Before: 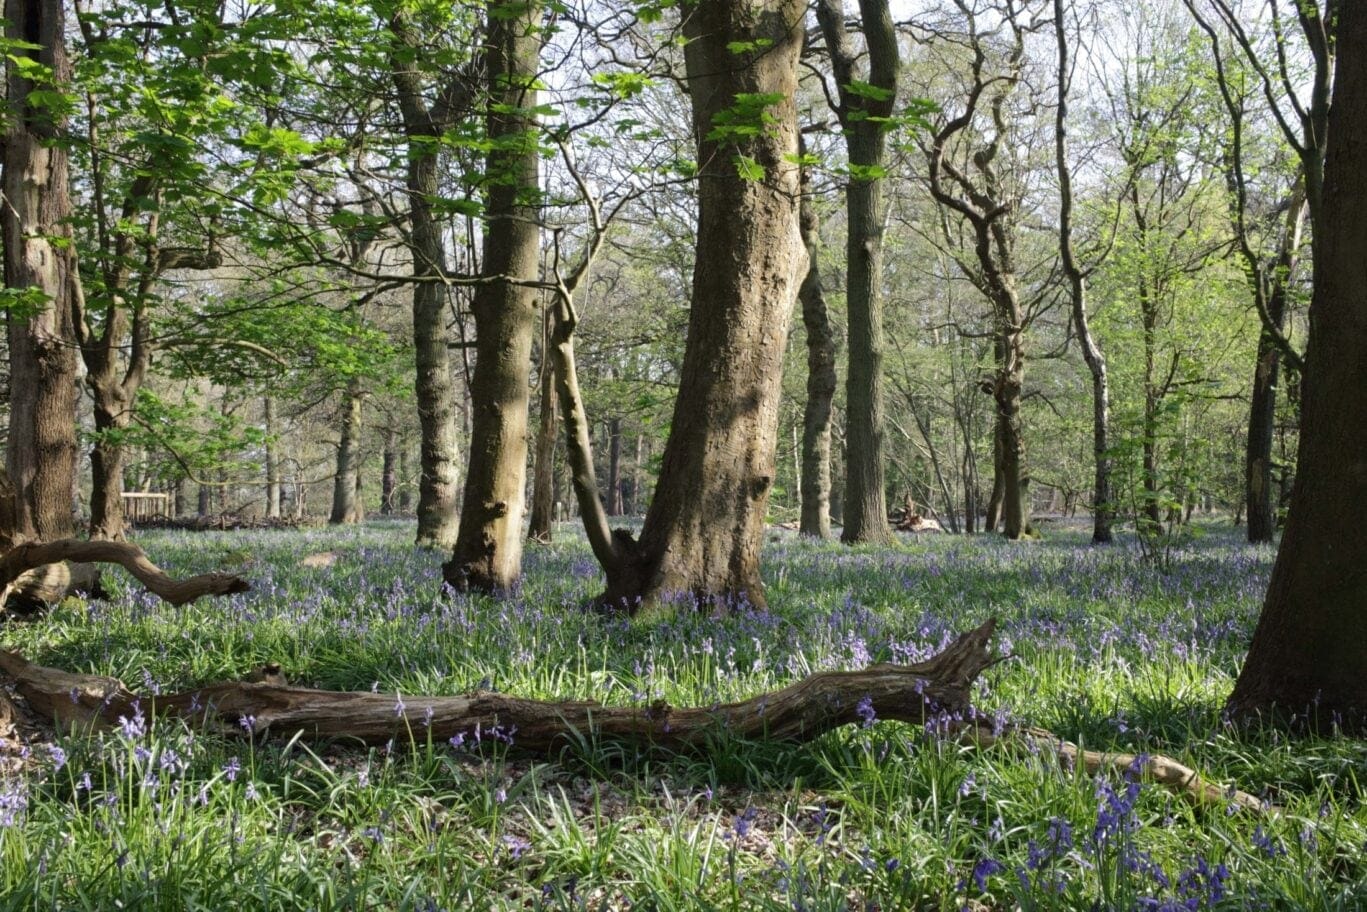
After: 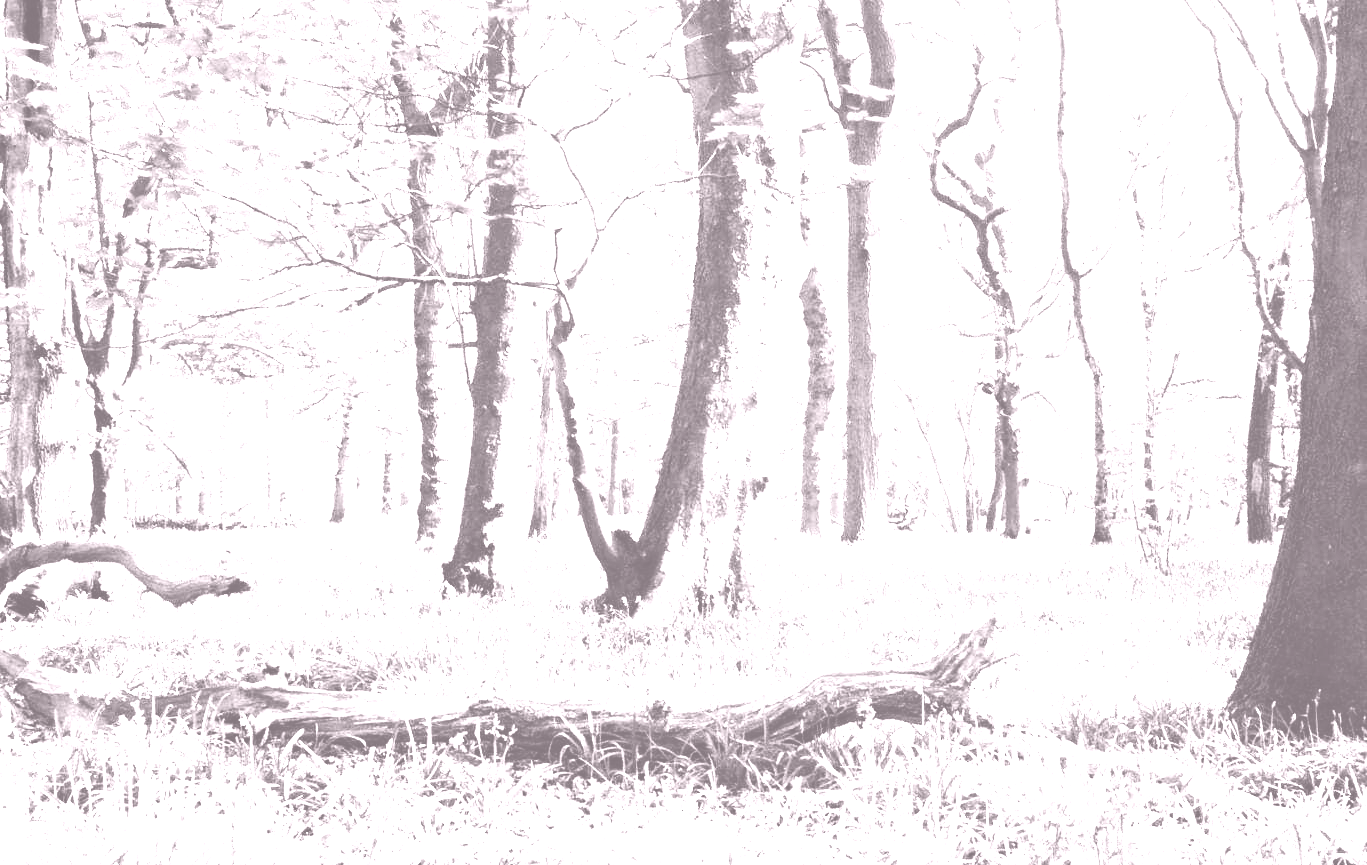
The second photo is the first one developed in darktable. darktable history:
base curve: curves: ch0 [(0, 0) (0, 0) (0.002, 0.001) (0.008, 0.003) (0.019, 0.011) (0.037, 0.037) (0.064, 0.11) (0.102, 0.232) (0.152, 0.379) (0.216, 0.524) (0.296, 0.665) (0.394, 0.789) (0.512, 0.881) (0.651, 0.945) (0.813, 0.986) (1, 1)], preserve colors none
exposure: exposure 0.921 EV, compensate highlight preservation false
colorize: hue 25.2°, saturation 83%, source mix 82%, lightness 79%, version 1
crop and rotate: top 0%, bottom 5.097%
white balance: red 1.009, blue 1.027
